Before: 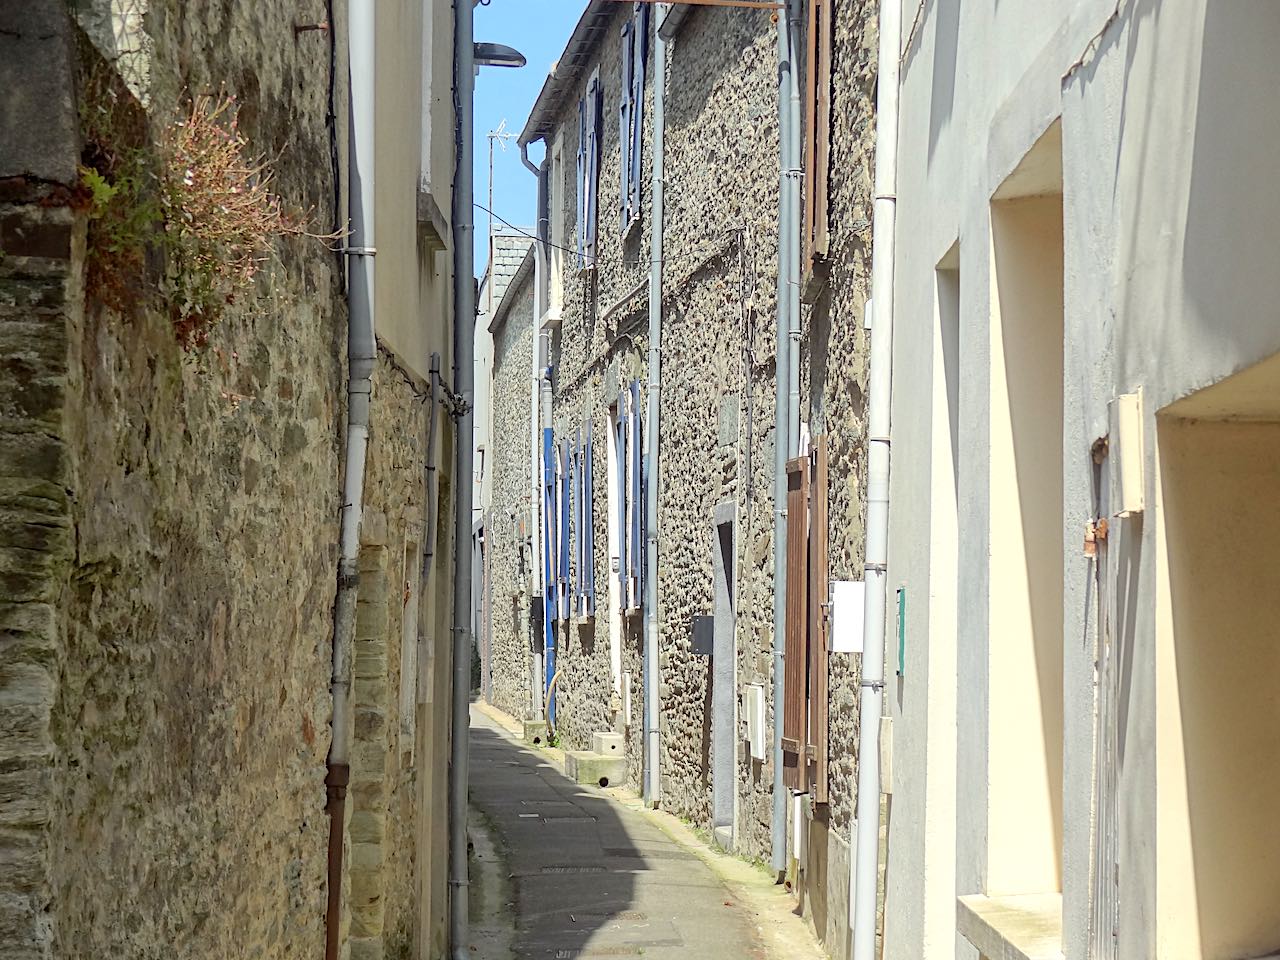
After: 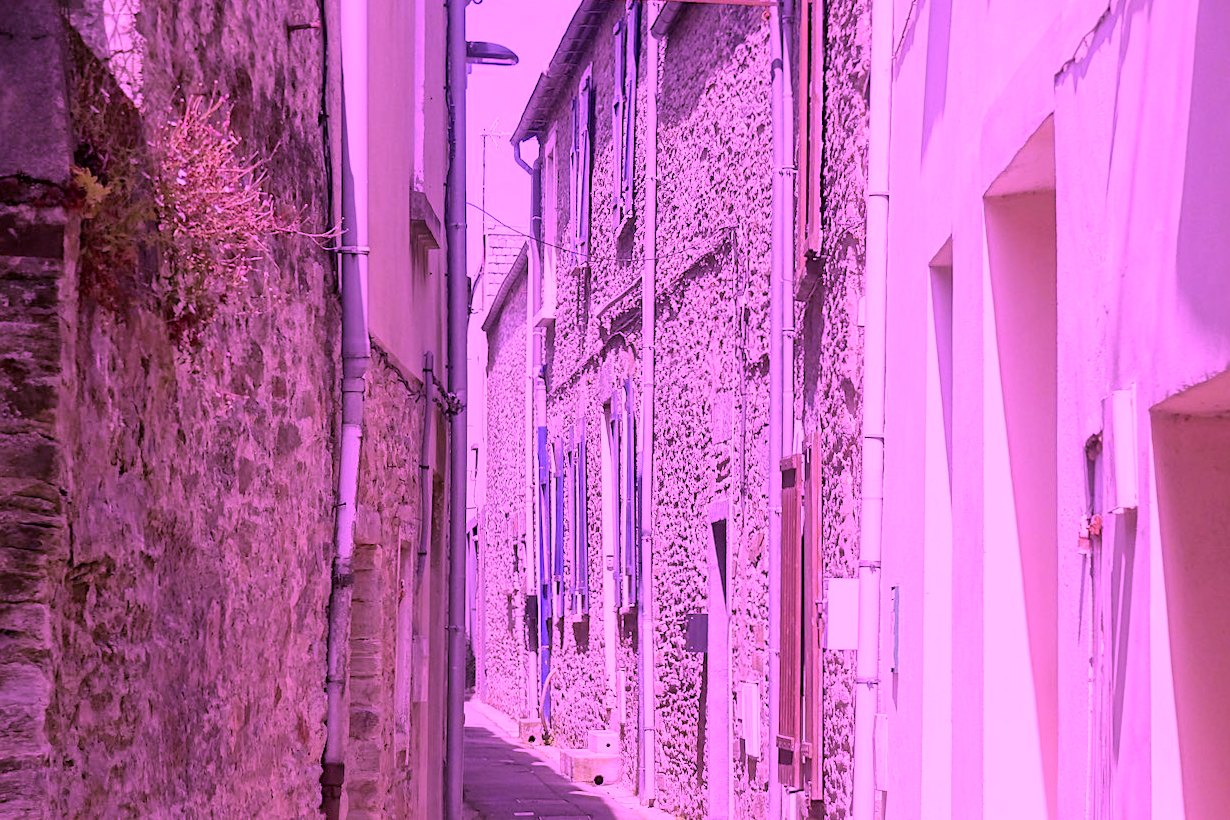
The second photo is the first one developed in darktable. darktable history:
white balance: red 0.967, blue 1.119, emerald 0.756
color calibration: illuminant custom, x 0.261, y 0.521, temperature 7054.11 K
crop and rotate: angle 0.2°, left 0.275%, right 3.127%, bottom 14.18%
